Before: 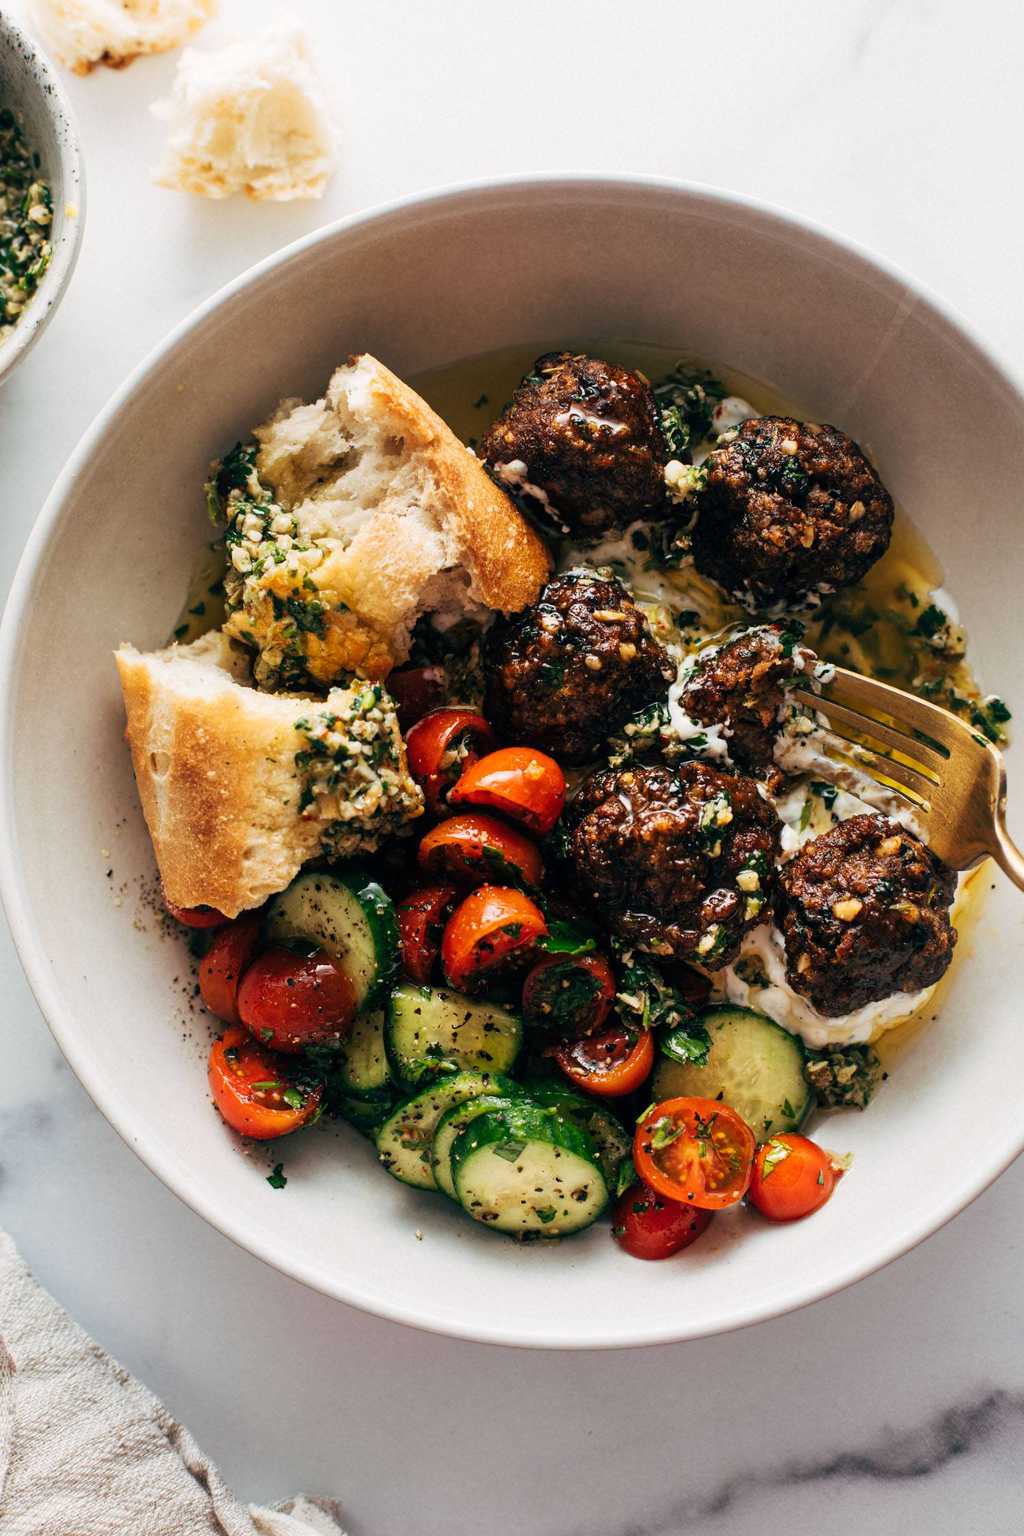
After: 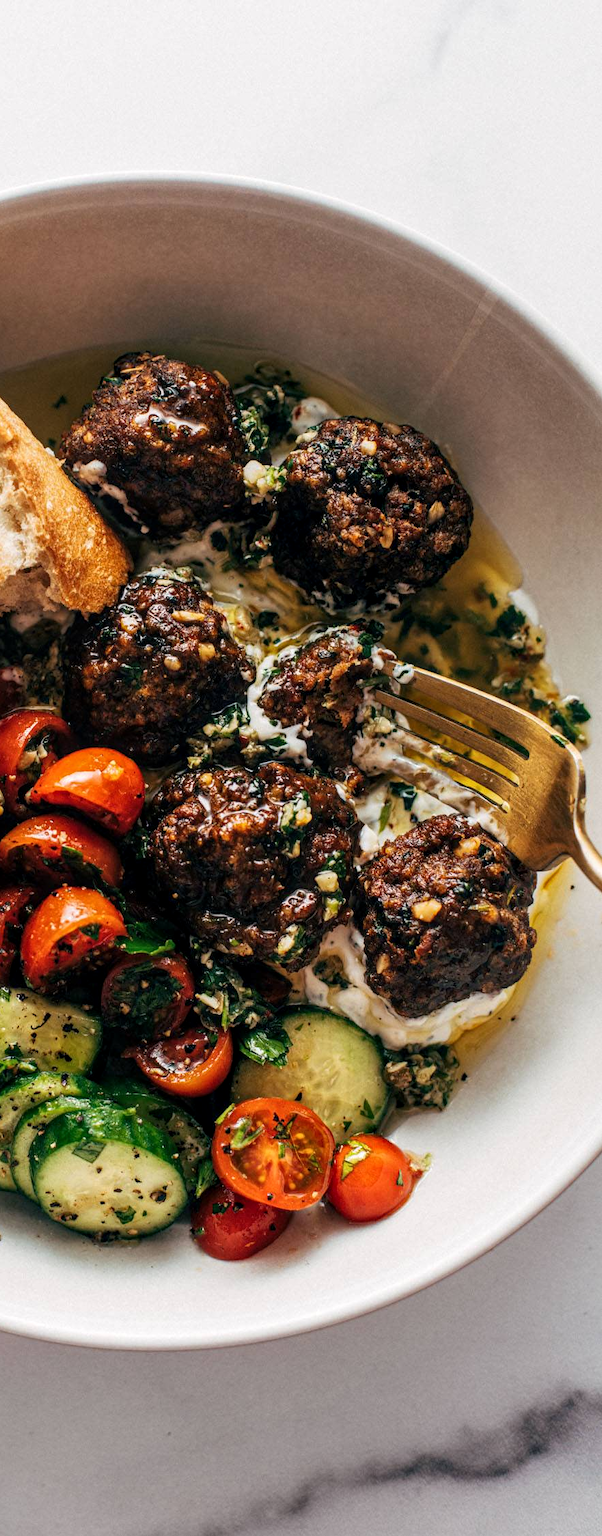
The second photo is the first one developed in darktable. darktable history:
local contrast: on, module defaults
crop: left 41.199%
